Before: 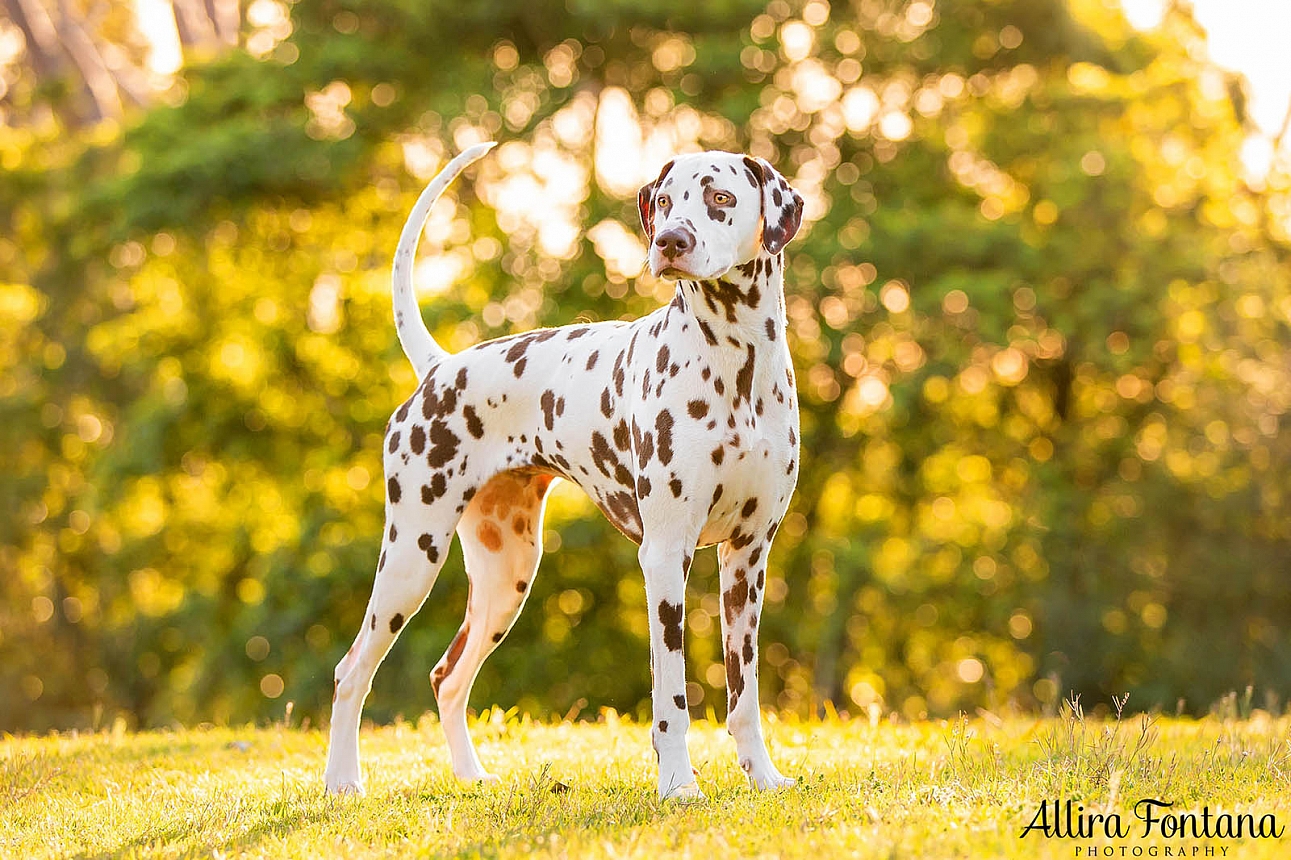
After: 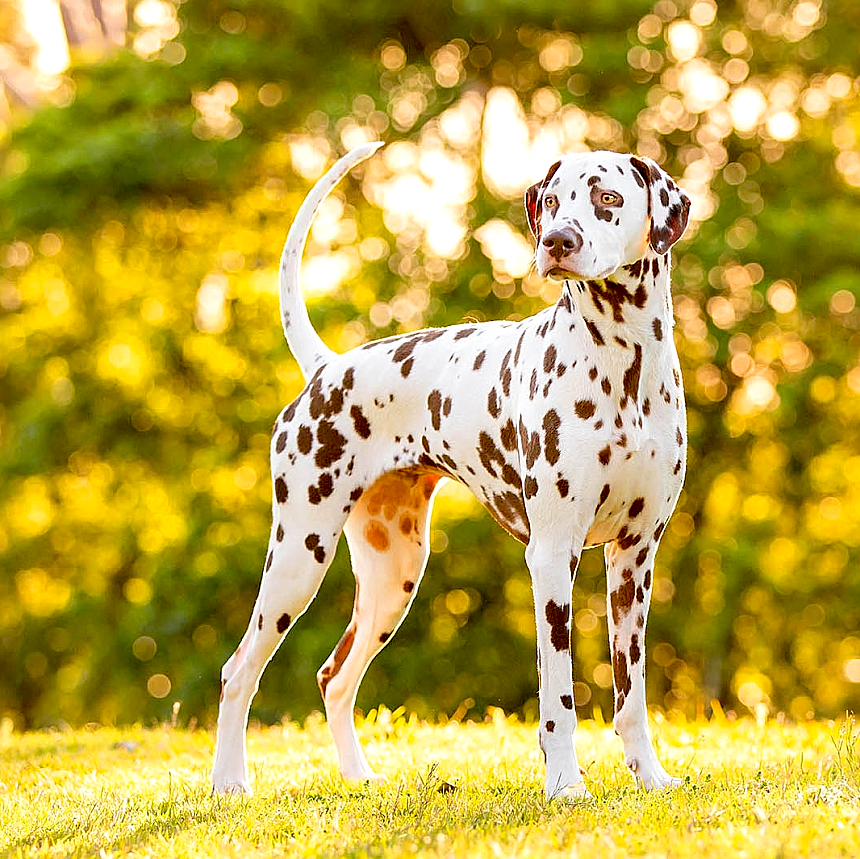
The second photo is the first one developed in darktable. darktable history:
crop and rotate: left 8.786%, right 24.548%
sharpen: amount 0.2
exposure: black level correction 0.025, exposure 0.182 EV, compensate highlight preservation false
